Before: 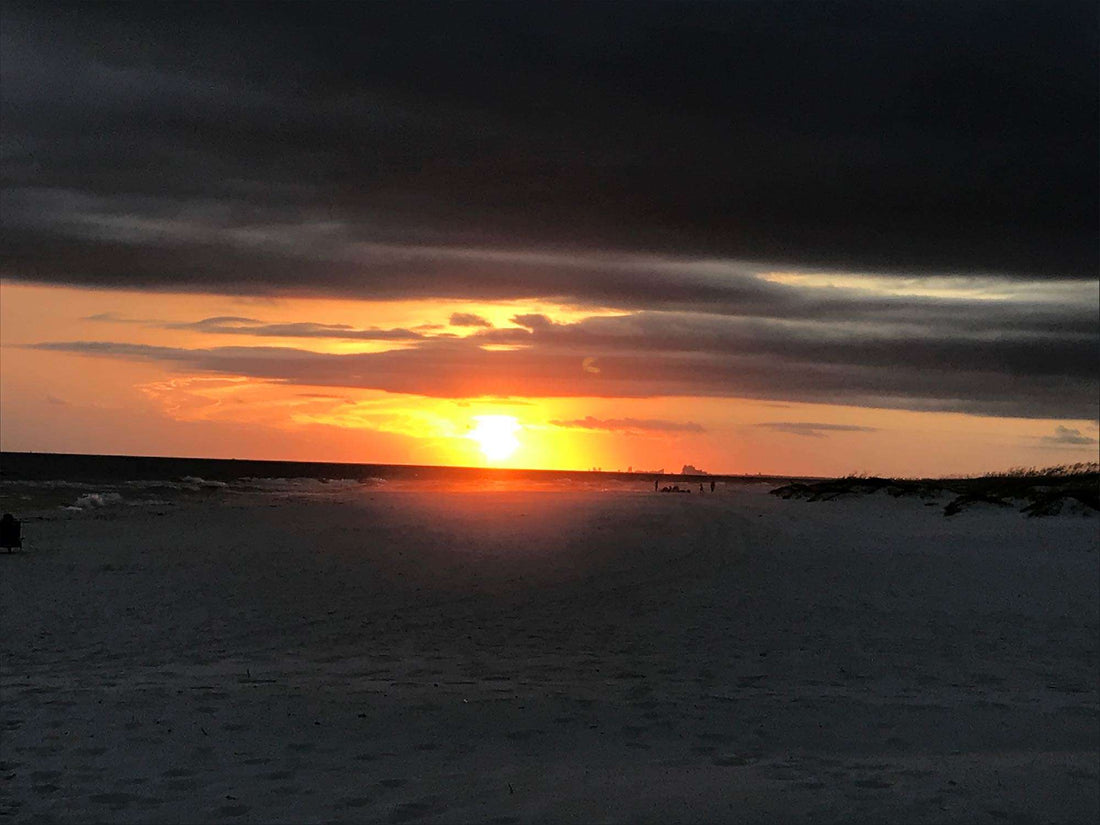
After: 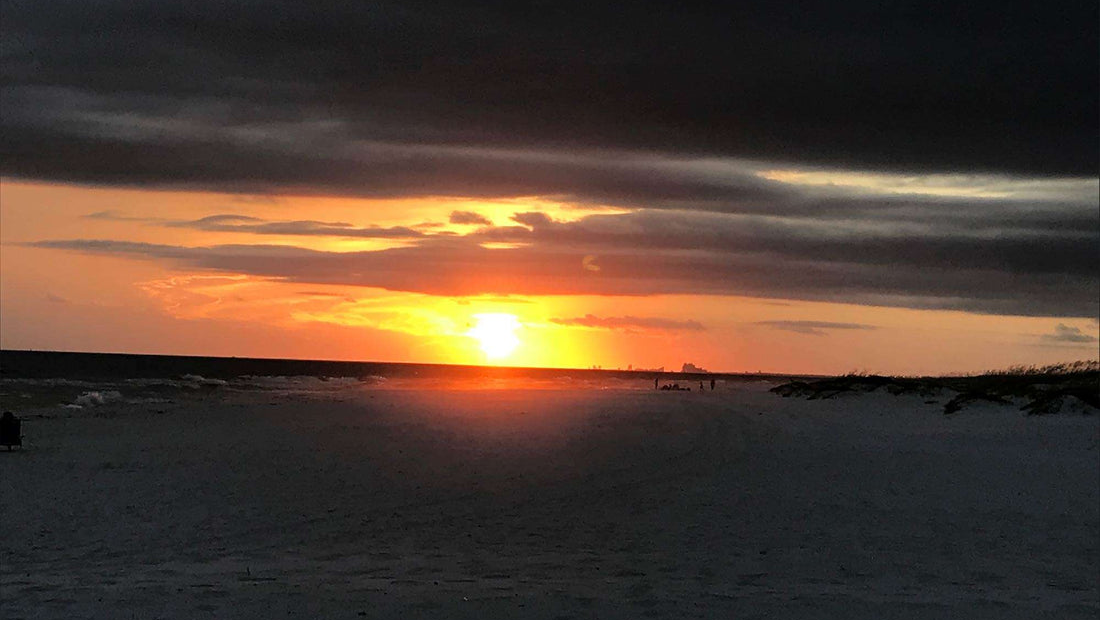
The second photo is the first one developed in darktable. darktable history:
crop and rotate: top 12.468%, bottom 12.292%
